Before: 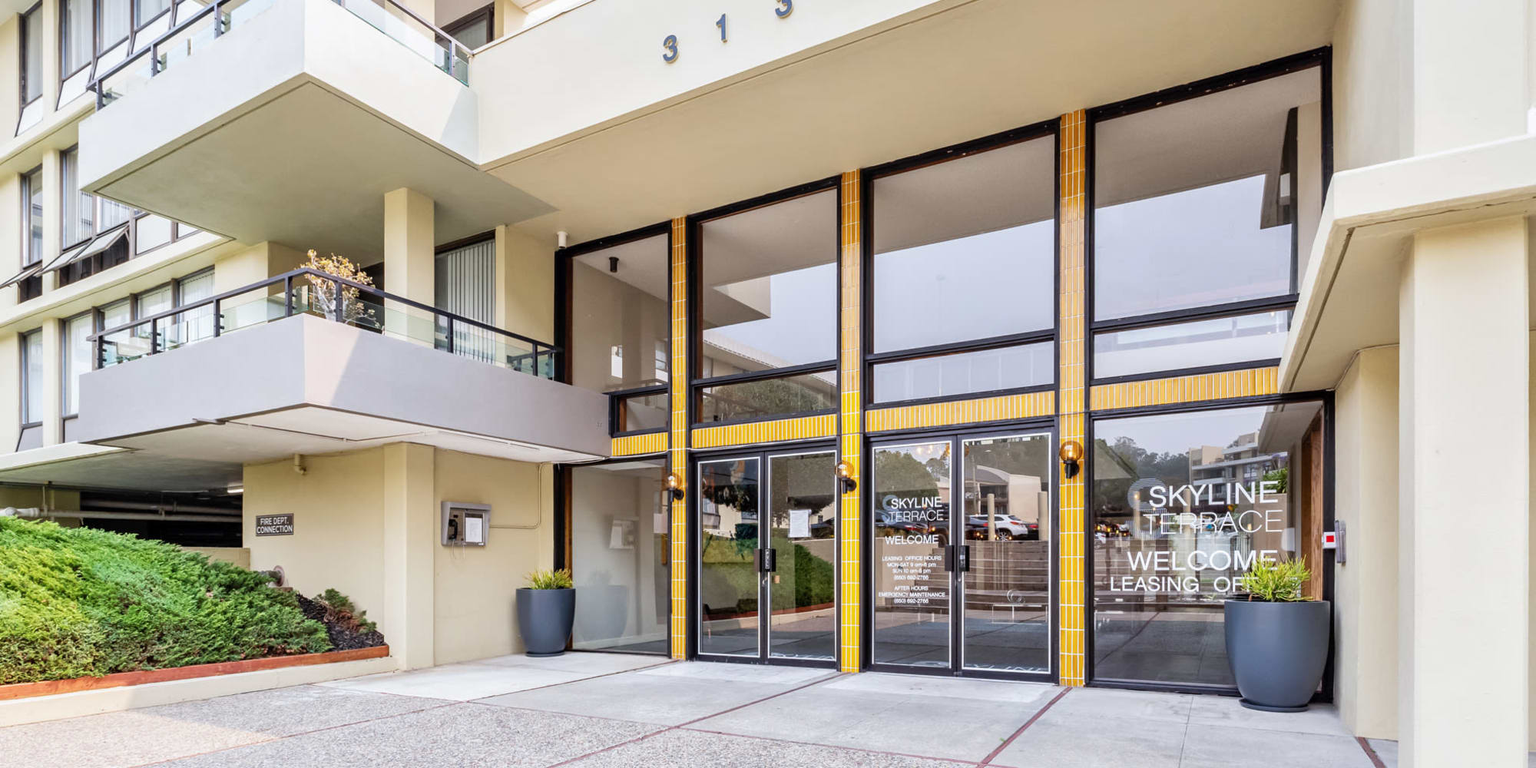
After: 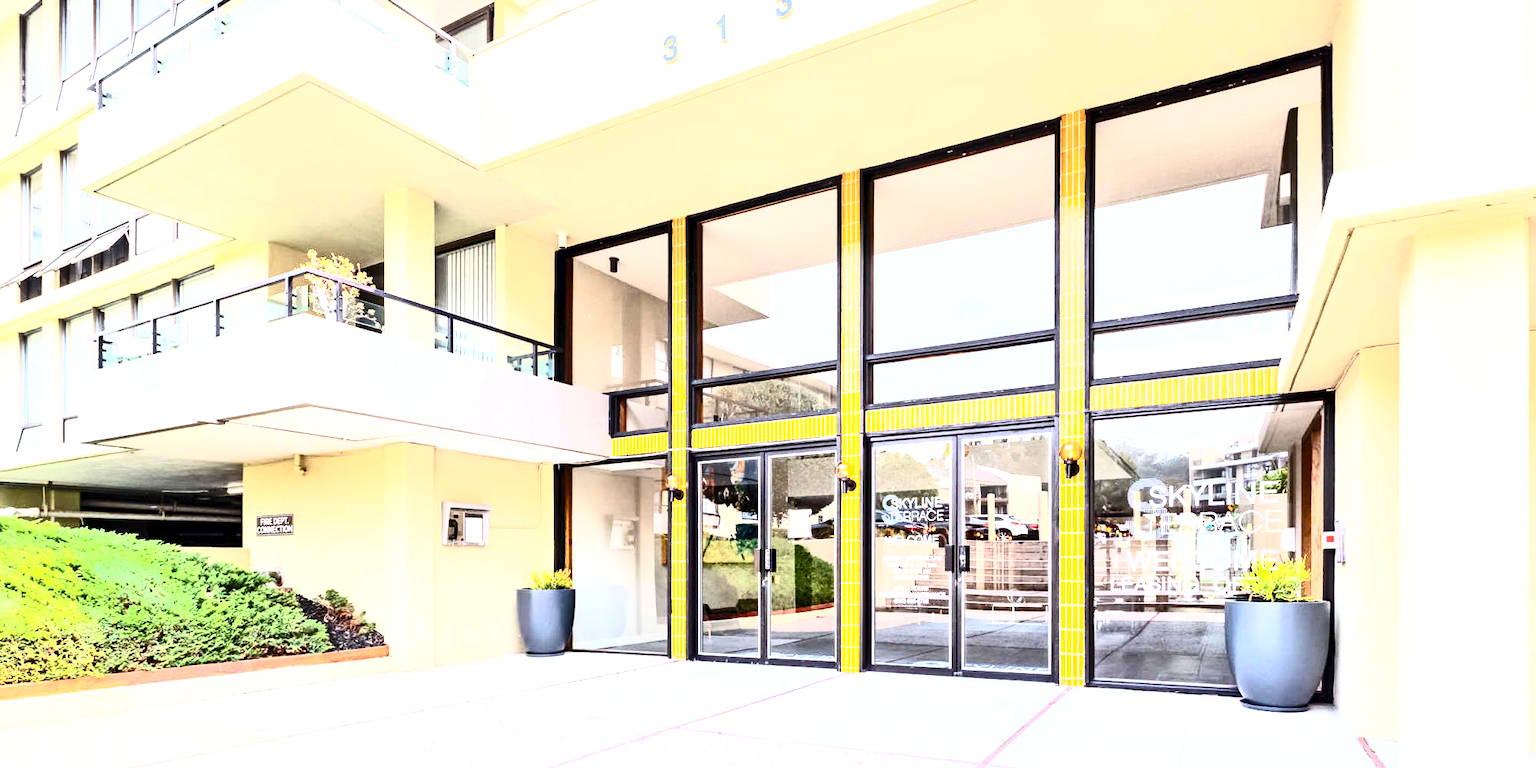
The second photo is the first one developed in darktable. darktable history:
local contrast: mode bilateral grid, contrast 20, coarseness 49, detail 120%, midtone range 0.2
contrast brightness saturation: contrast 0.628, brightness 0.36, saturation 0.143
exposure: black level correction 0.002, exposure 1 EV, compensate exposure bias true, compensate highlight preservation false
